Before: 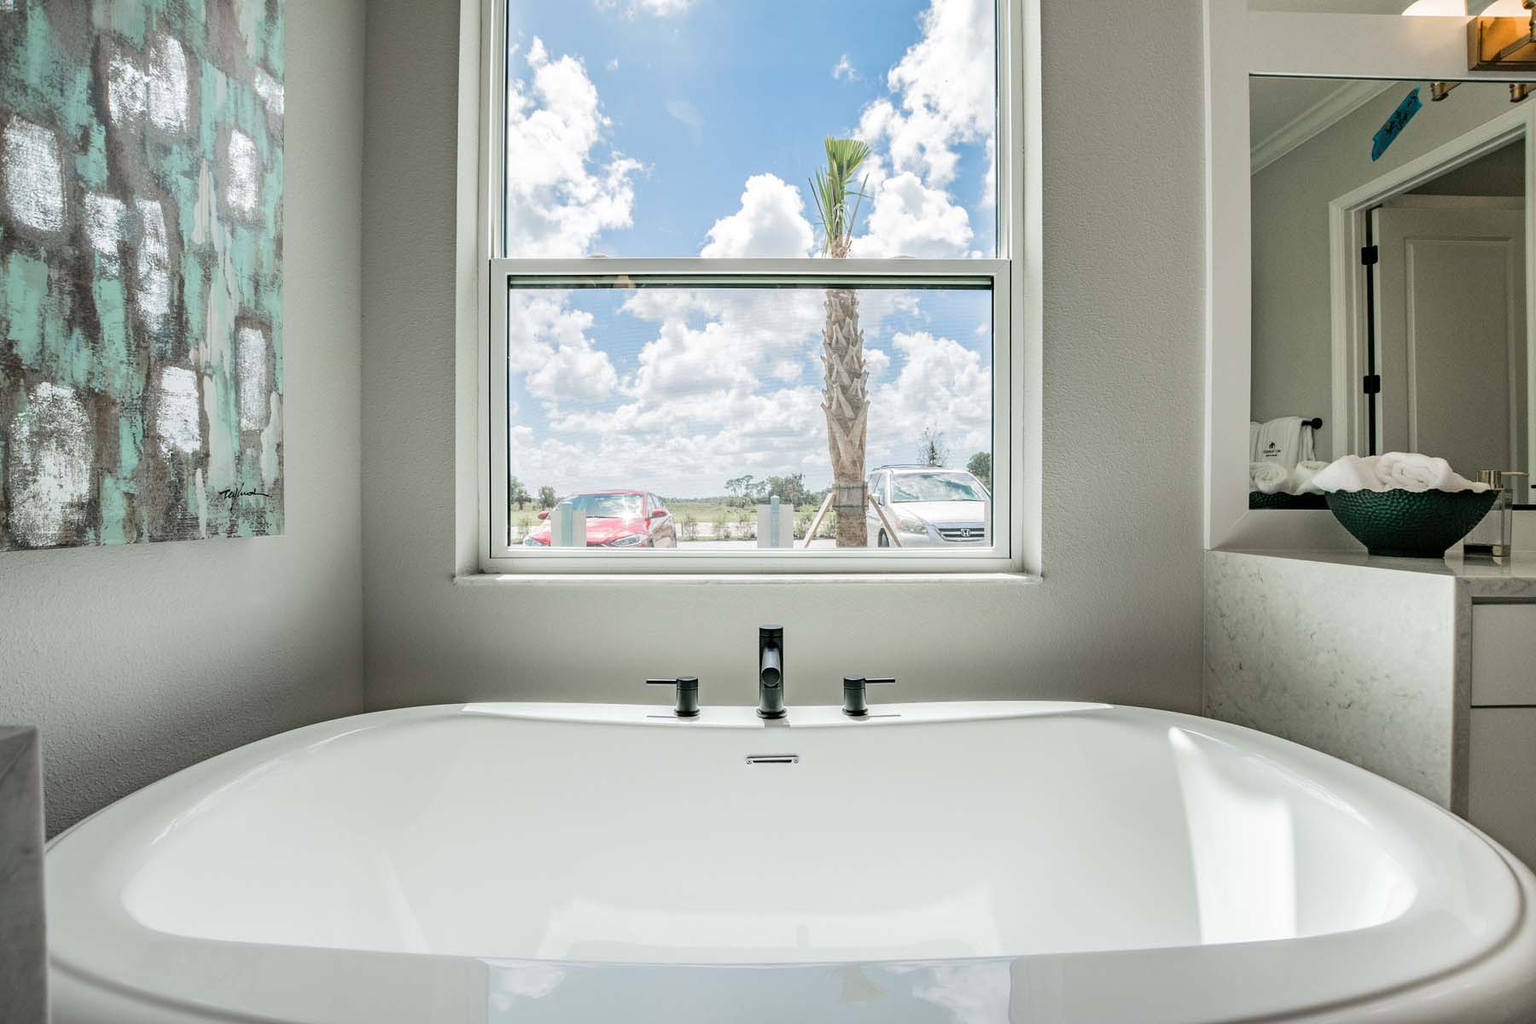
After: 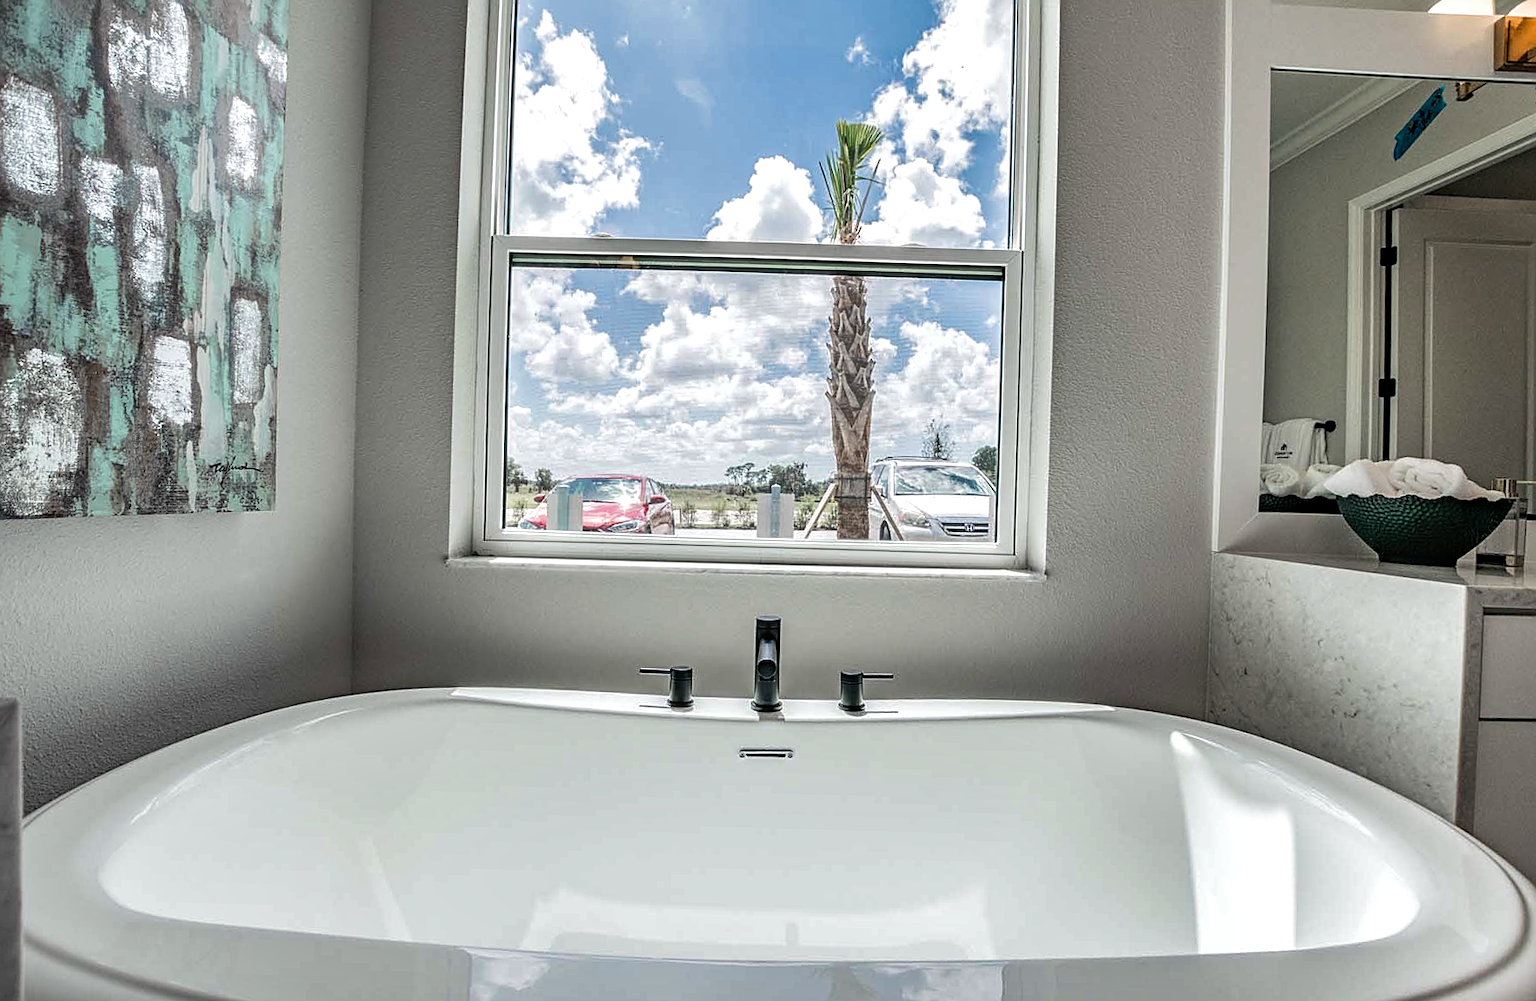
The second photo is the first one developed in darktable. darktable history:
sharpen: on, module defaults
color balance: gamma [0.9, 0.988, 0.975, 1.025], gain [1.05, 1, 1, 1]
local contrast: on, module defaults
rotate and perspective: rotation 1.57°, crop left 0.018, crop right 0.982, crop top 0.039, crop bottom 0.961
shadows and highlights: shadows 32.83, highlights -47.7, soften with gaussian
